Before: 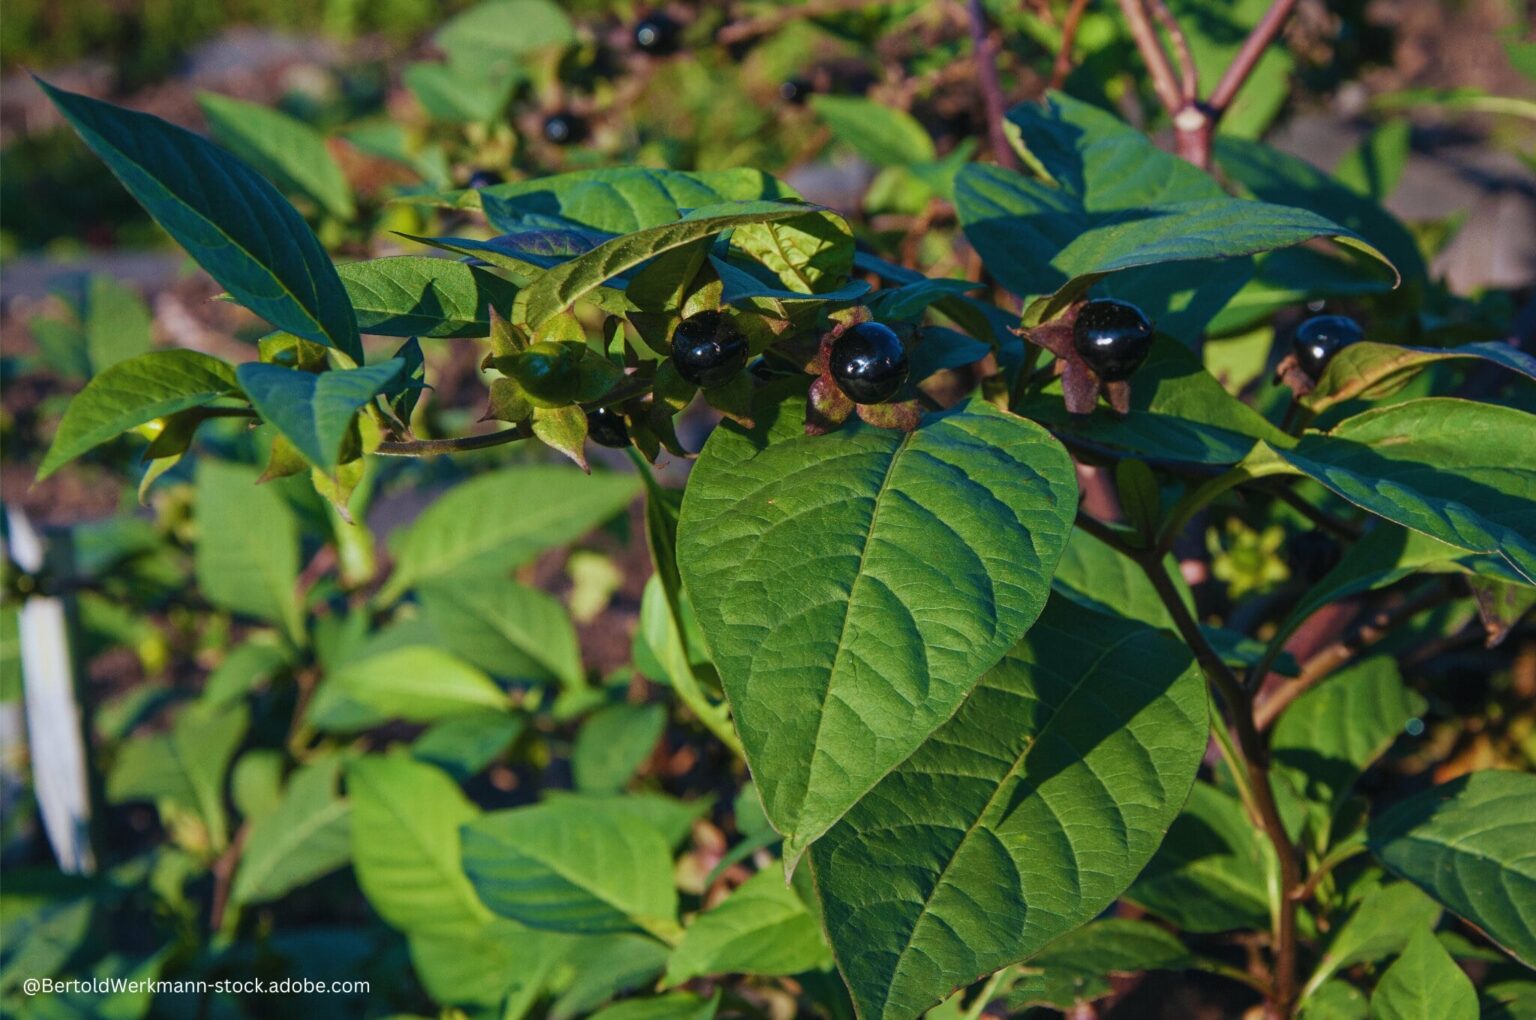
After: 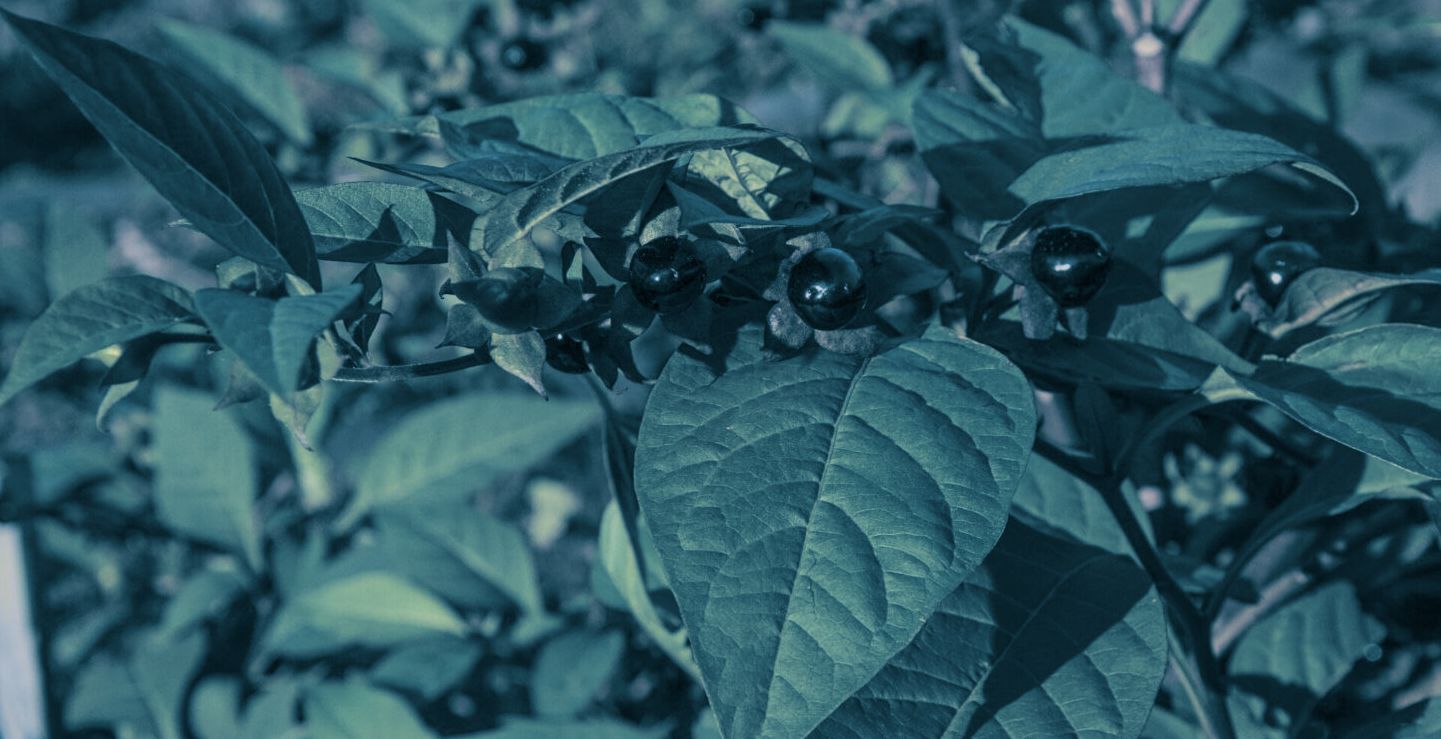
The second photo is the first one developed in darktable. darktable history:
crop: left 2.737%, top 7.287%, right 3.421%, bottom 20.179%
local contrast: on, module defaults
color balance: output saturation 110%
exposure: exposure -0.021 EV, compensate highlight preservation false
split-toning: shadows › hue 212.4°, balance -70
color balance rgb: perceptual saturation grading › global saturation -27.94%, hue shift -2.27°, contrast -21.26%
